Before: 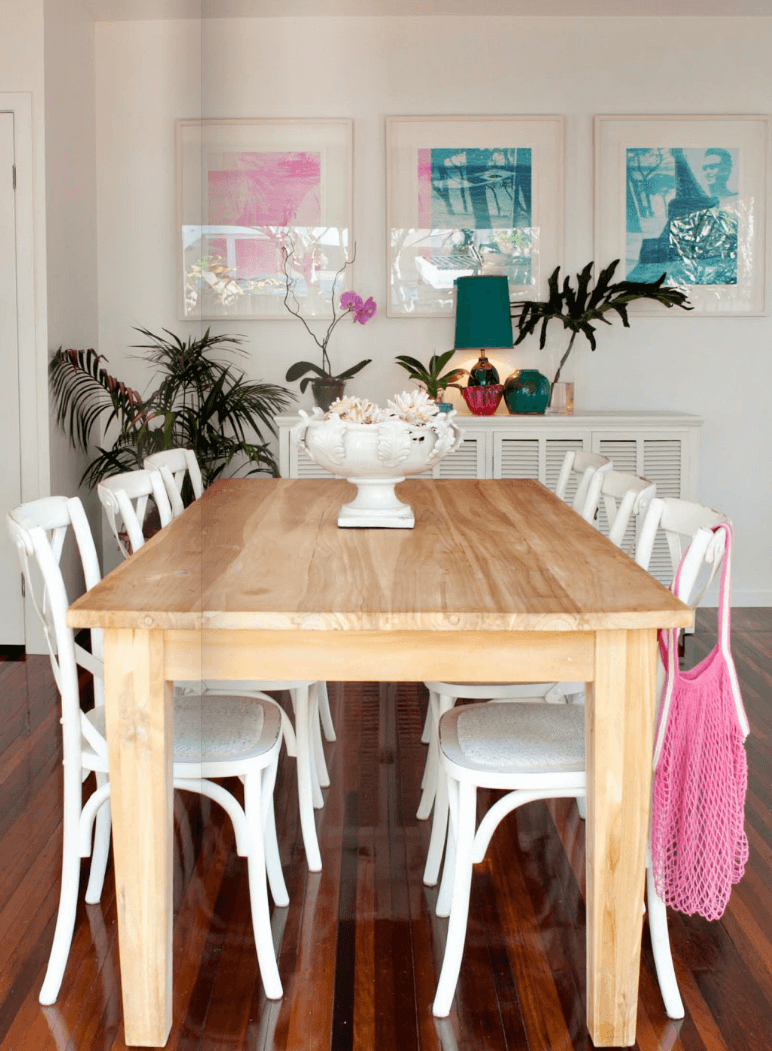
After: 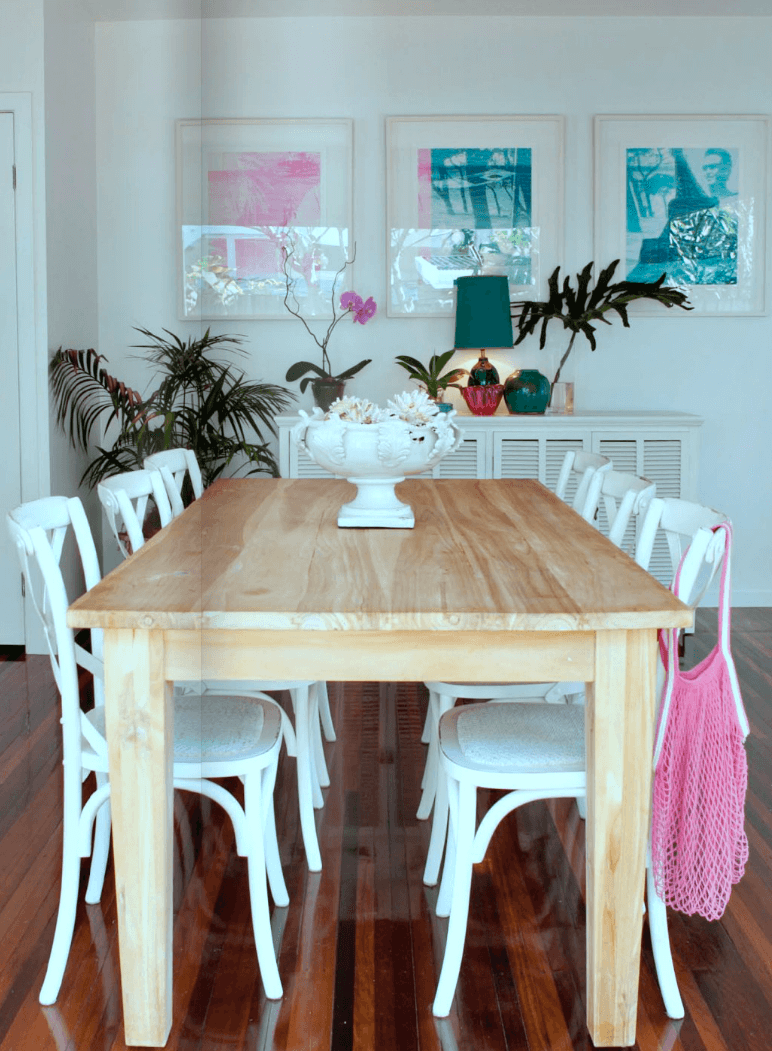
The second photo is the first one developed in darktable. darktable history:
color correction: highlights a* -11.71, highlights b* -15.58
shadows and highlights: shadows 25, highlights -25
